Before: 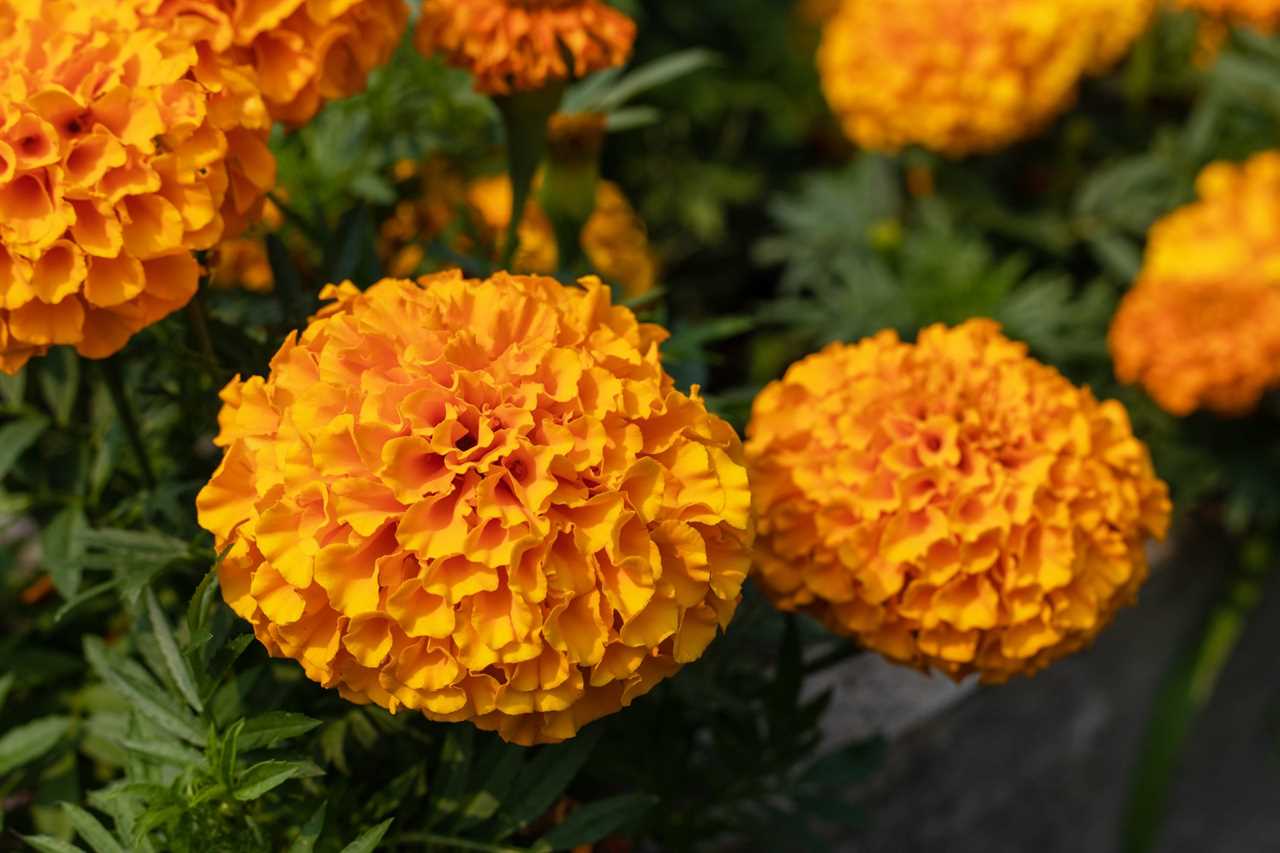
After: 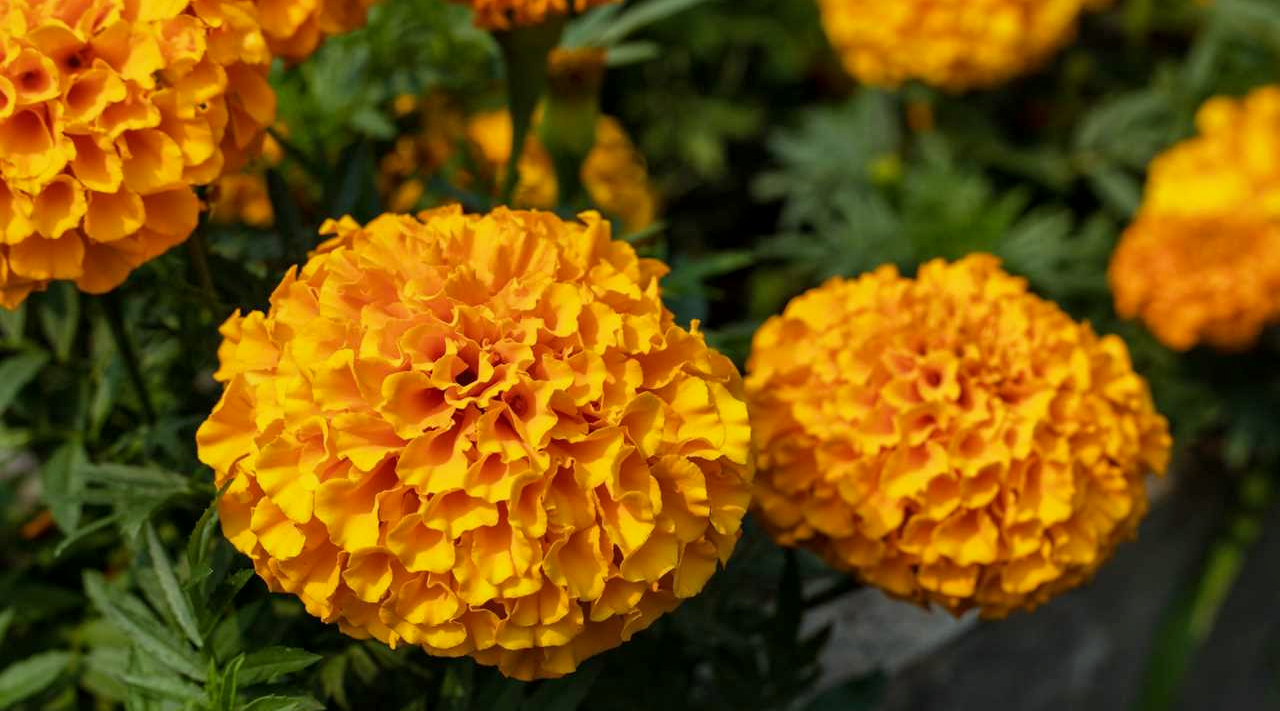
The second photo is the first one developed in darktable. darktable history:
crop: top 7.625%, bottom 8.027%
color correction: highlights a* -8, highlights b* 3.1
local contrast: mode bilateral grid, contrast 20, coarseness 50, detail 120%, midtone range 0.2
